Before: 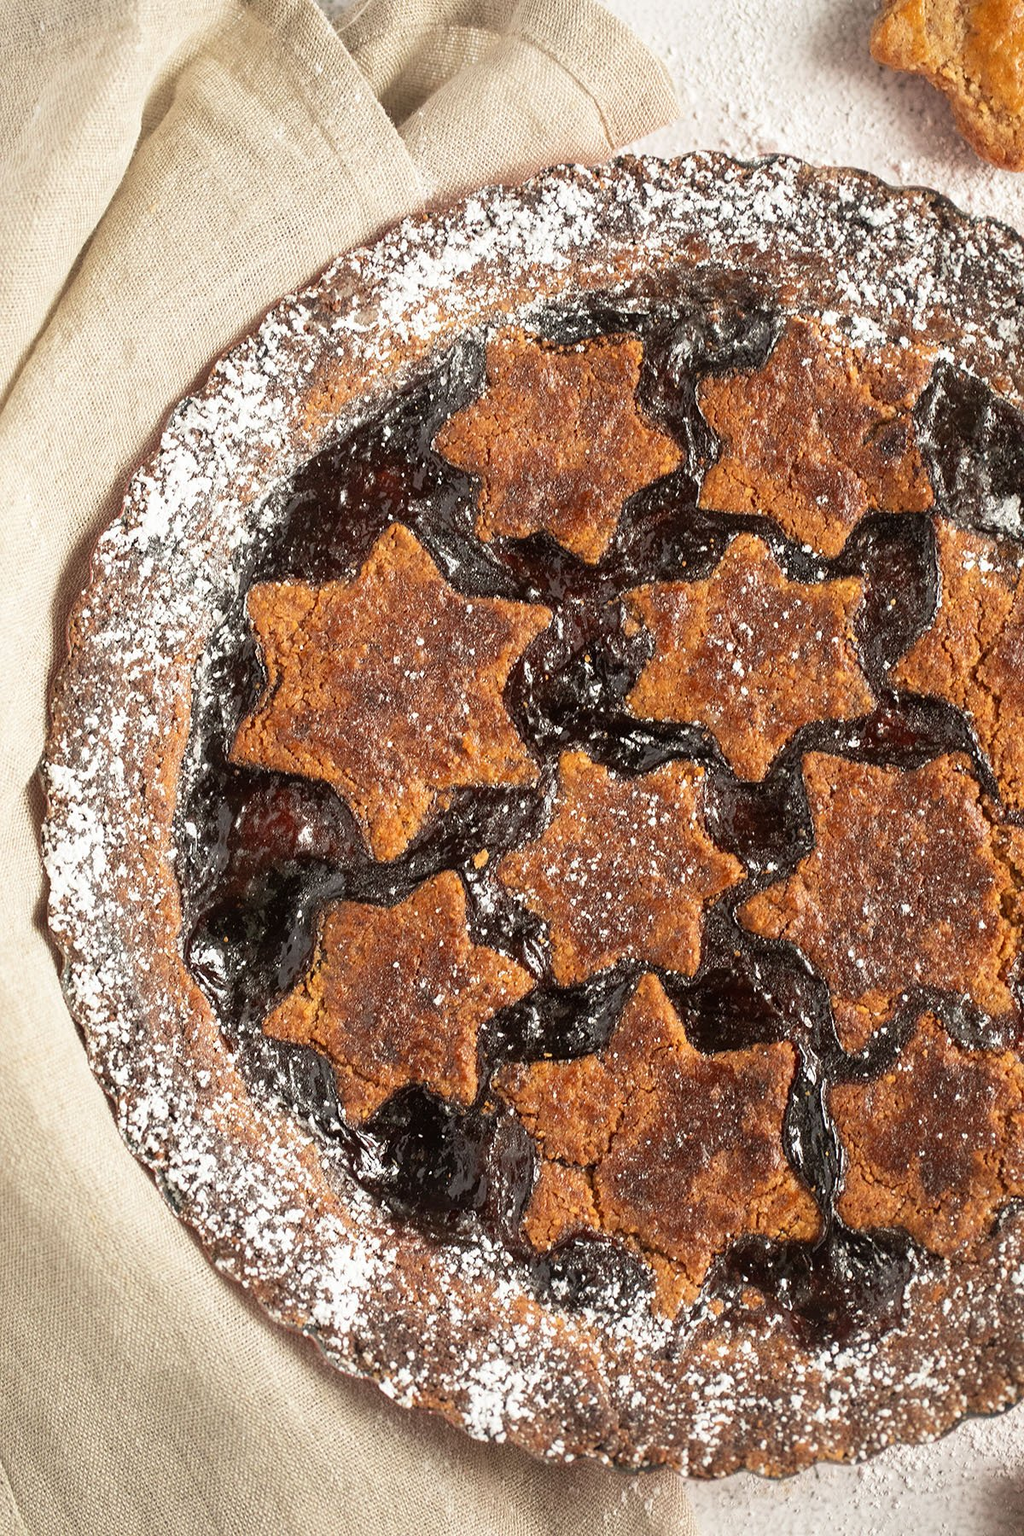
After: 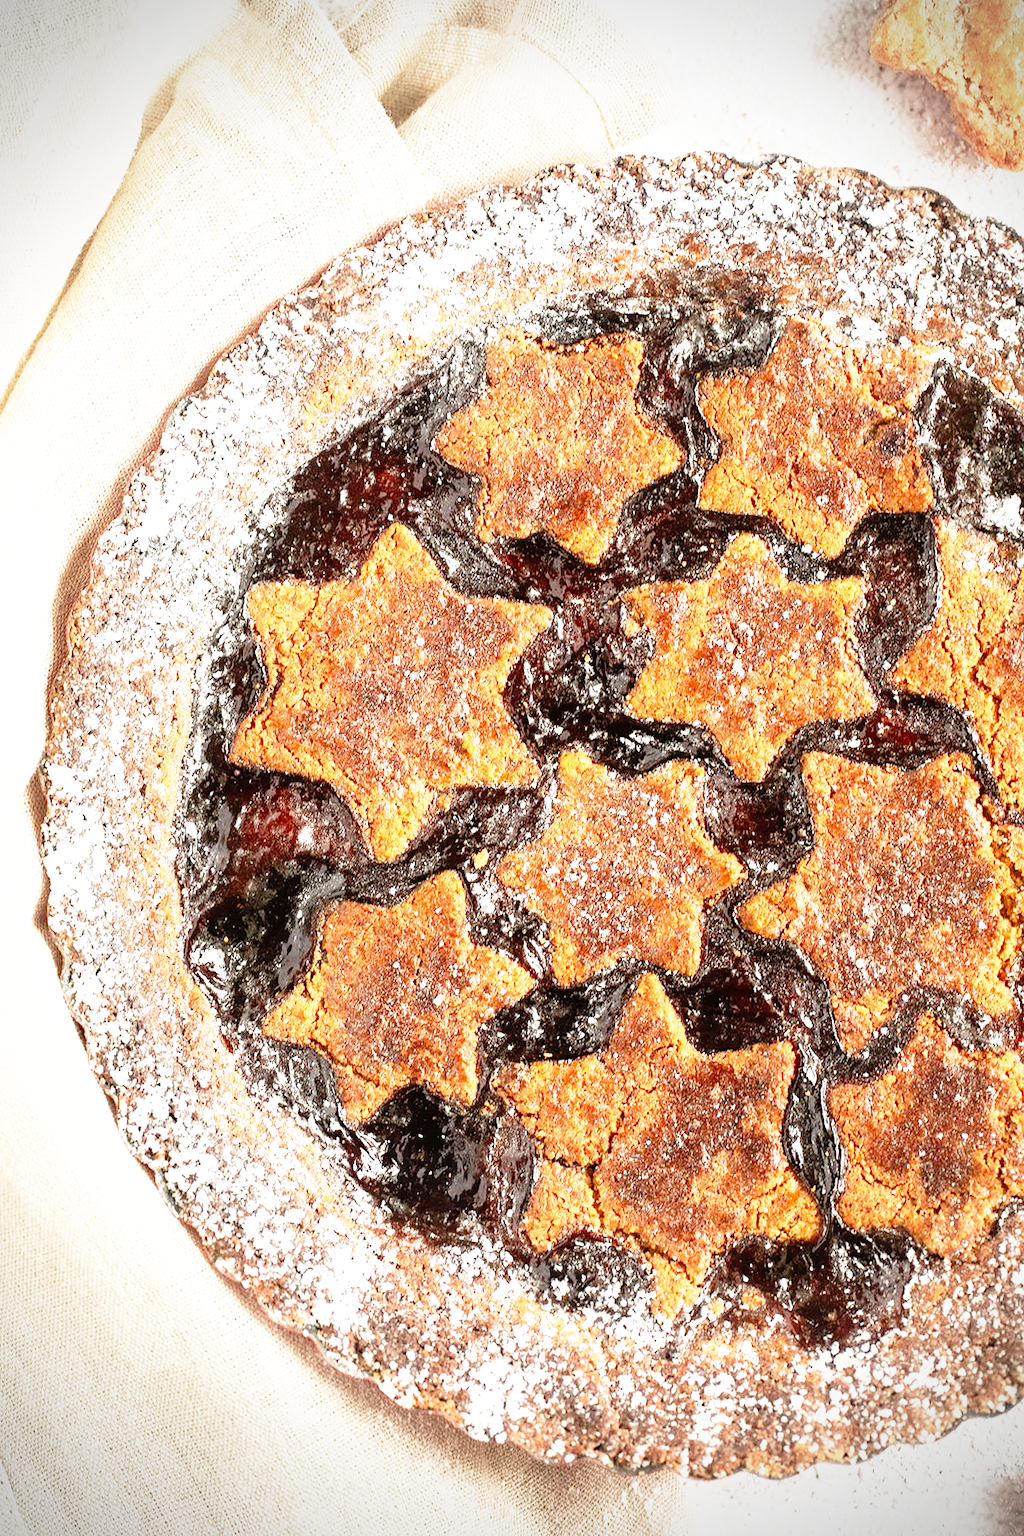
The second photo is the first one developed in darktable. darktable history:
vignetting: dithering 8-bit output, unbound false
base curve: curves: ch0 [(0, 0) (0.012, 0.01) (0.073, 0.168) (0.31, 0.711) (0.645, 0.957) (1, 1)], preserve colors none
exposure: exposure 0.4 EV, compensate highlight preservation false
